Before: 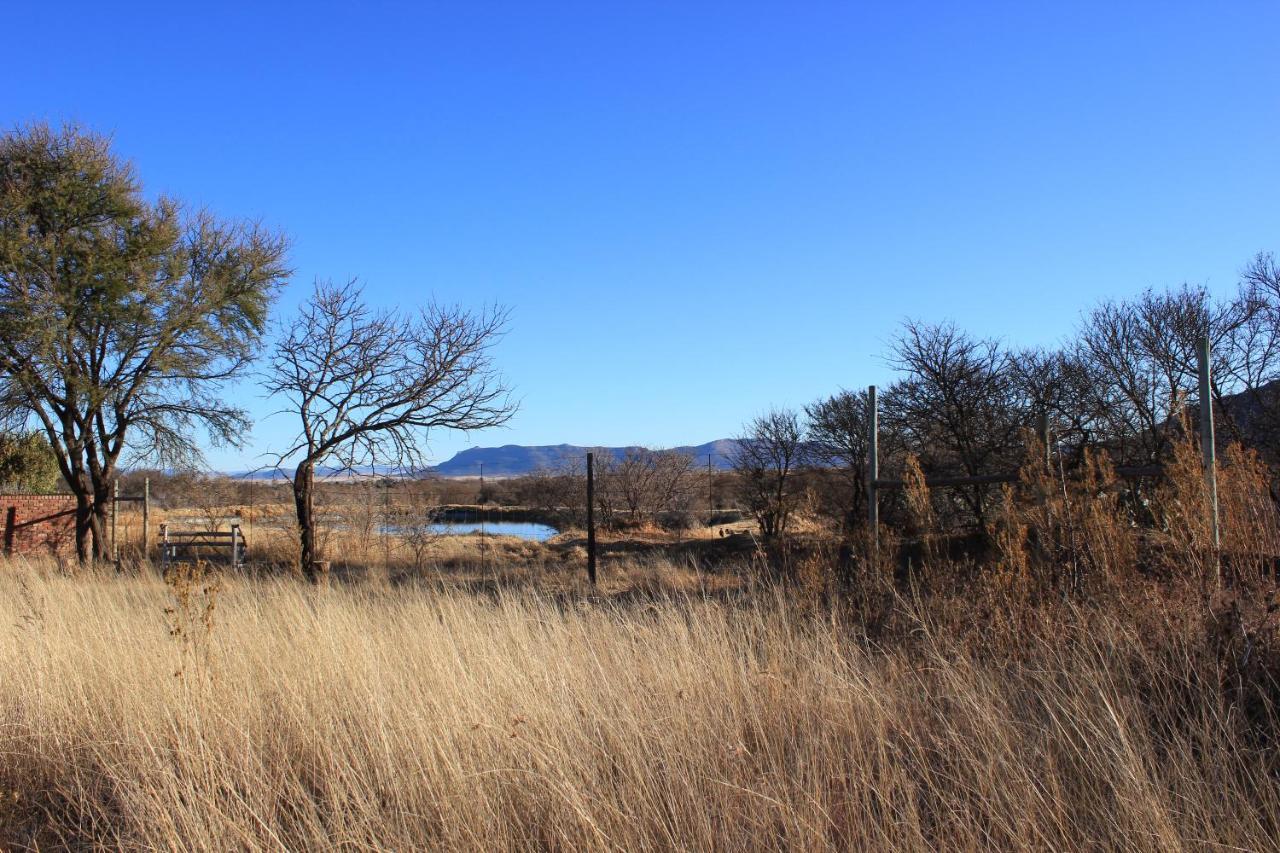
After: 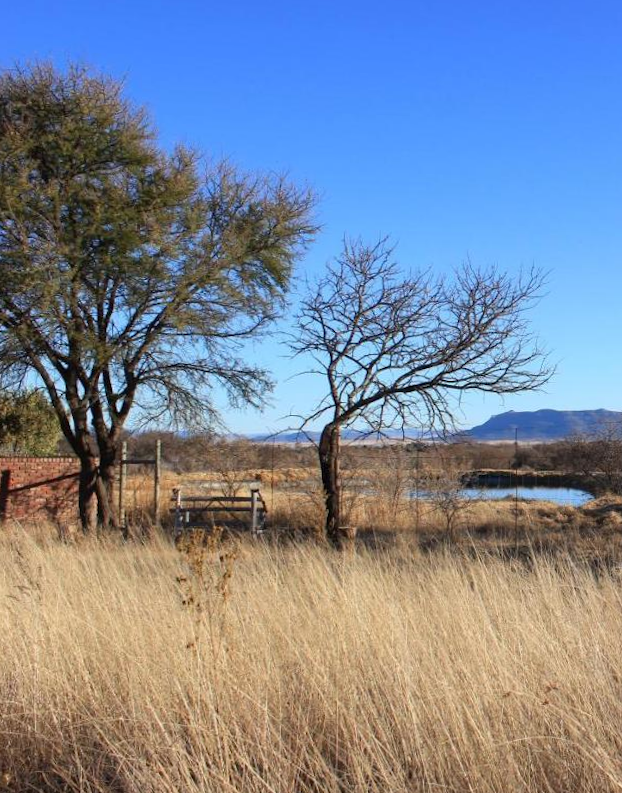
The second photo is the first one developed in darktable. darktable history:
rotate and perspective: rotation 0.679°, lens shift (horizontal) 0.136, crop left 0.009, crop right 0.991, crop top 0.078, crop bottom 0.95
crop and rotate: left 0%, top 0%, right 50.845%
